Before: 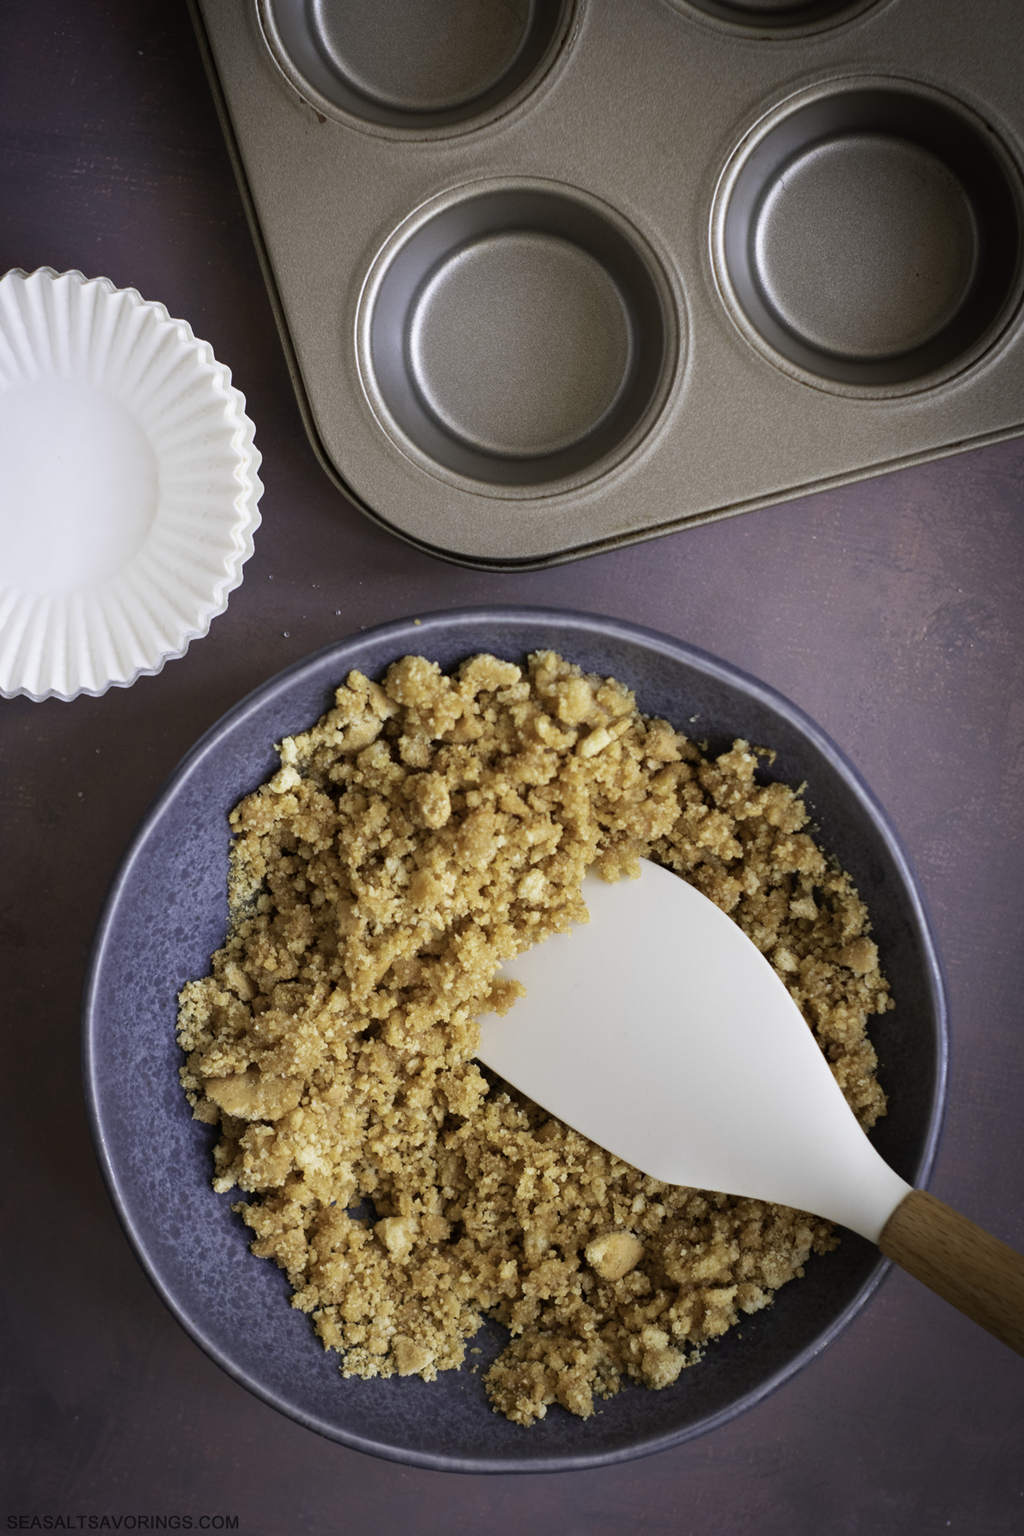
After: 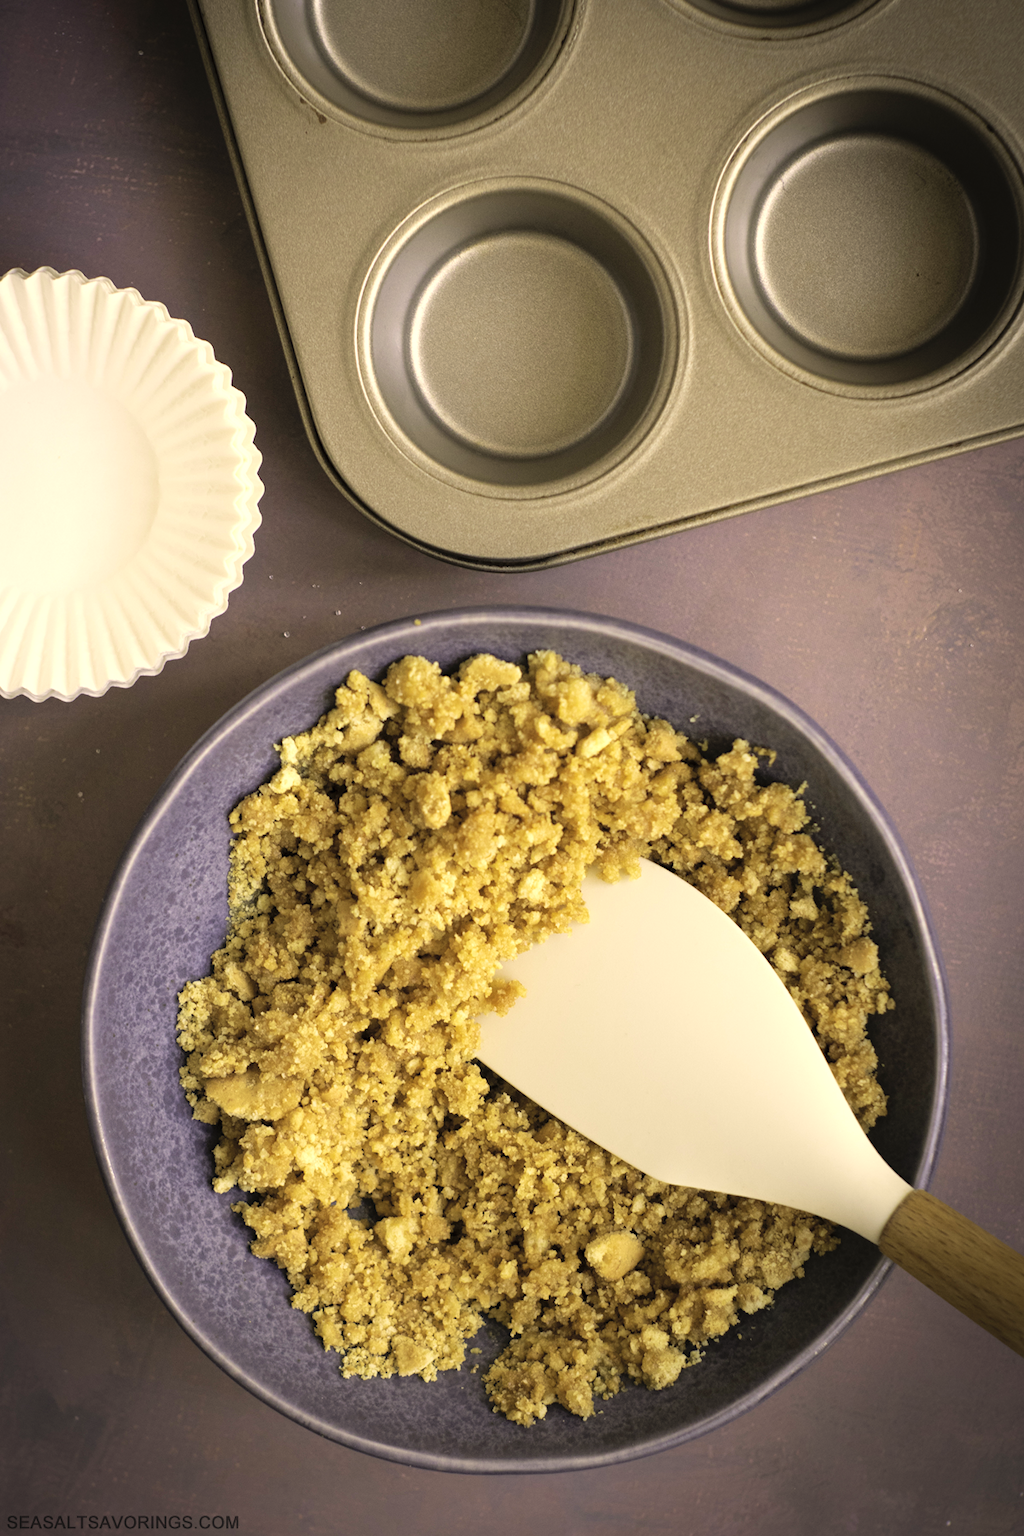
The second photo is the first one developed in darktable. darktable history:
velvia: strength 15.3%
contrast brightness saturation: brightness 0.15
color correction: highlights a* 2.45, highlights b* 22.55
tone equalizer: -8 EV -0.436 EV, -7 EV -0.396 EV, -6 EV -0.304 EV, -5 EV -0.219 EV, -3 EV 0.204 EV, -2 EV 0.312 EV, -1 EV 0.407 EV, +0 EV 0.422 EV
